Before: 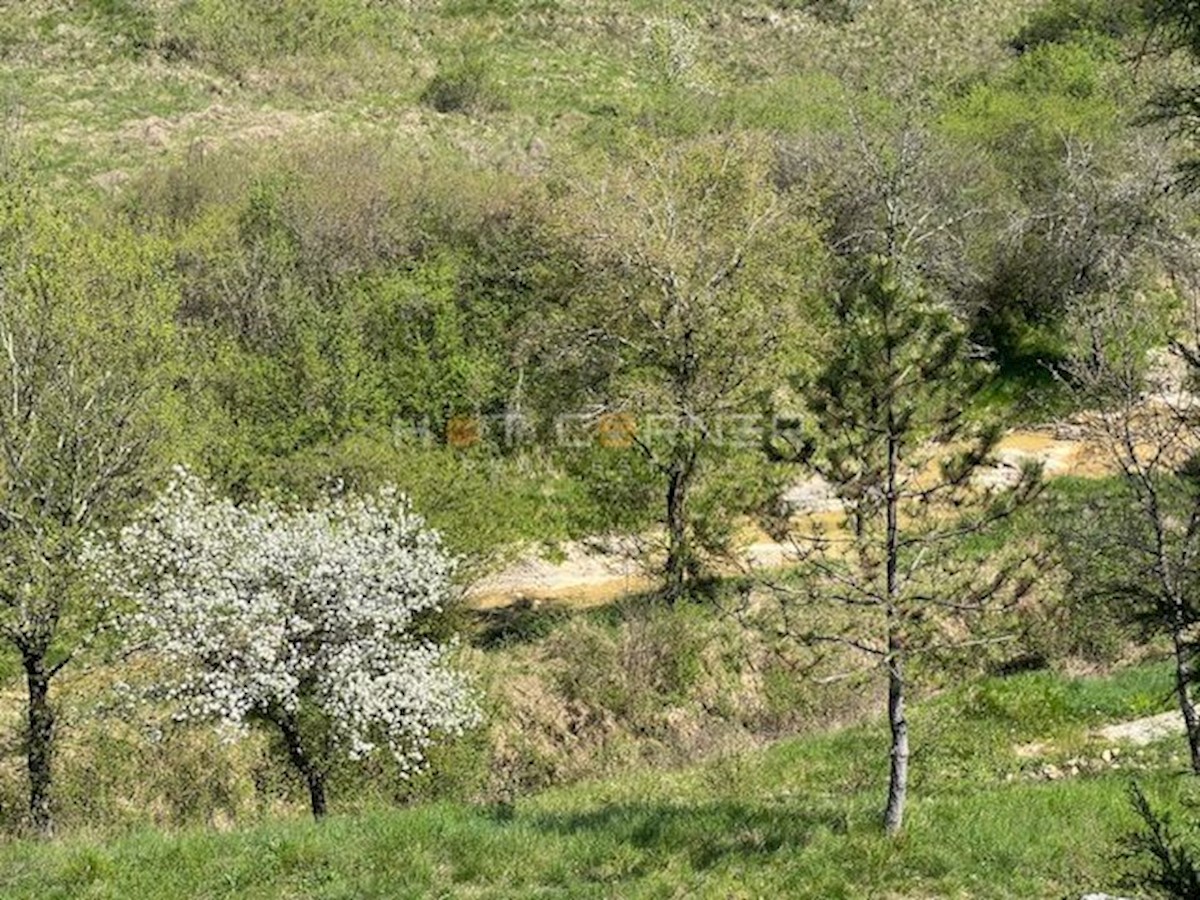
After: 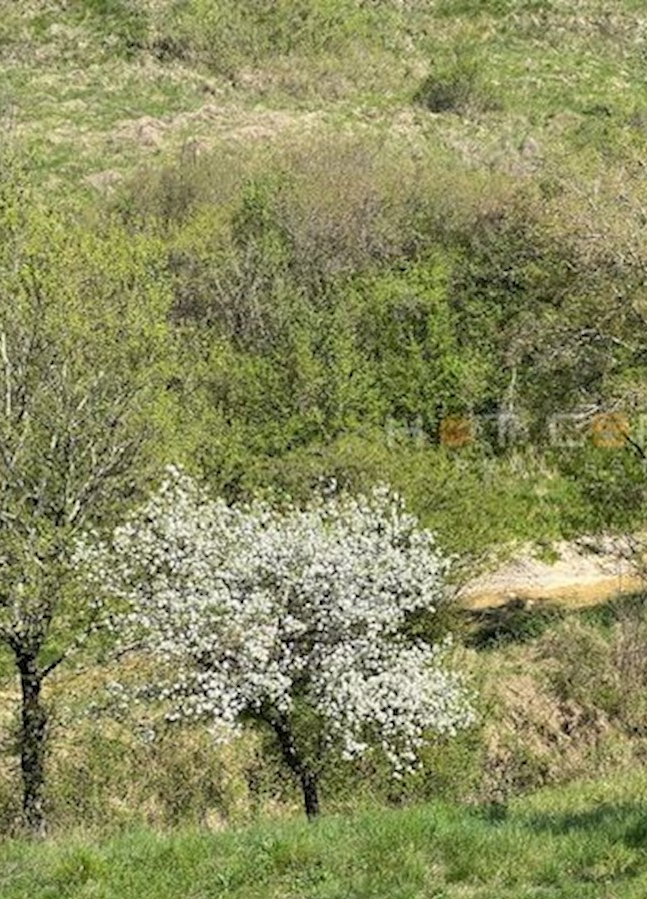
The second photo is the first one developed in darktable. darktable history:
crop: left 0.595%, right 45.443%, bottom 0.081%
